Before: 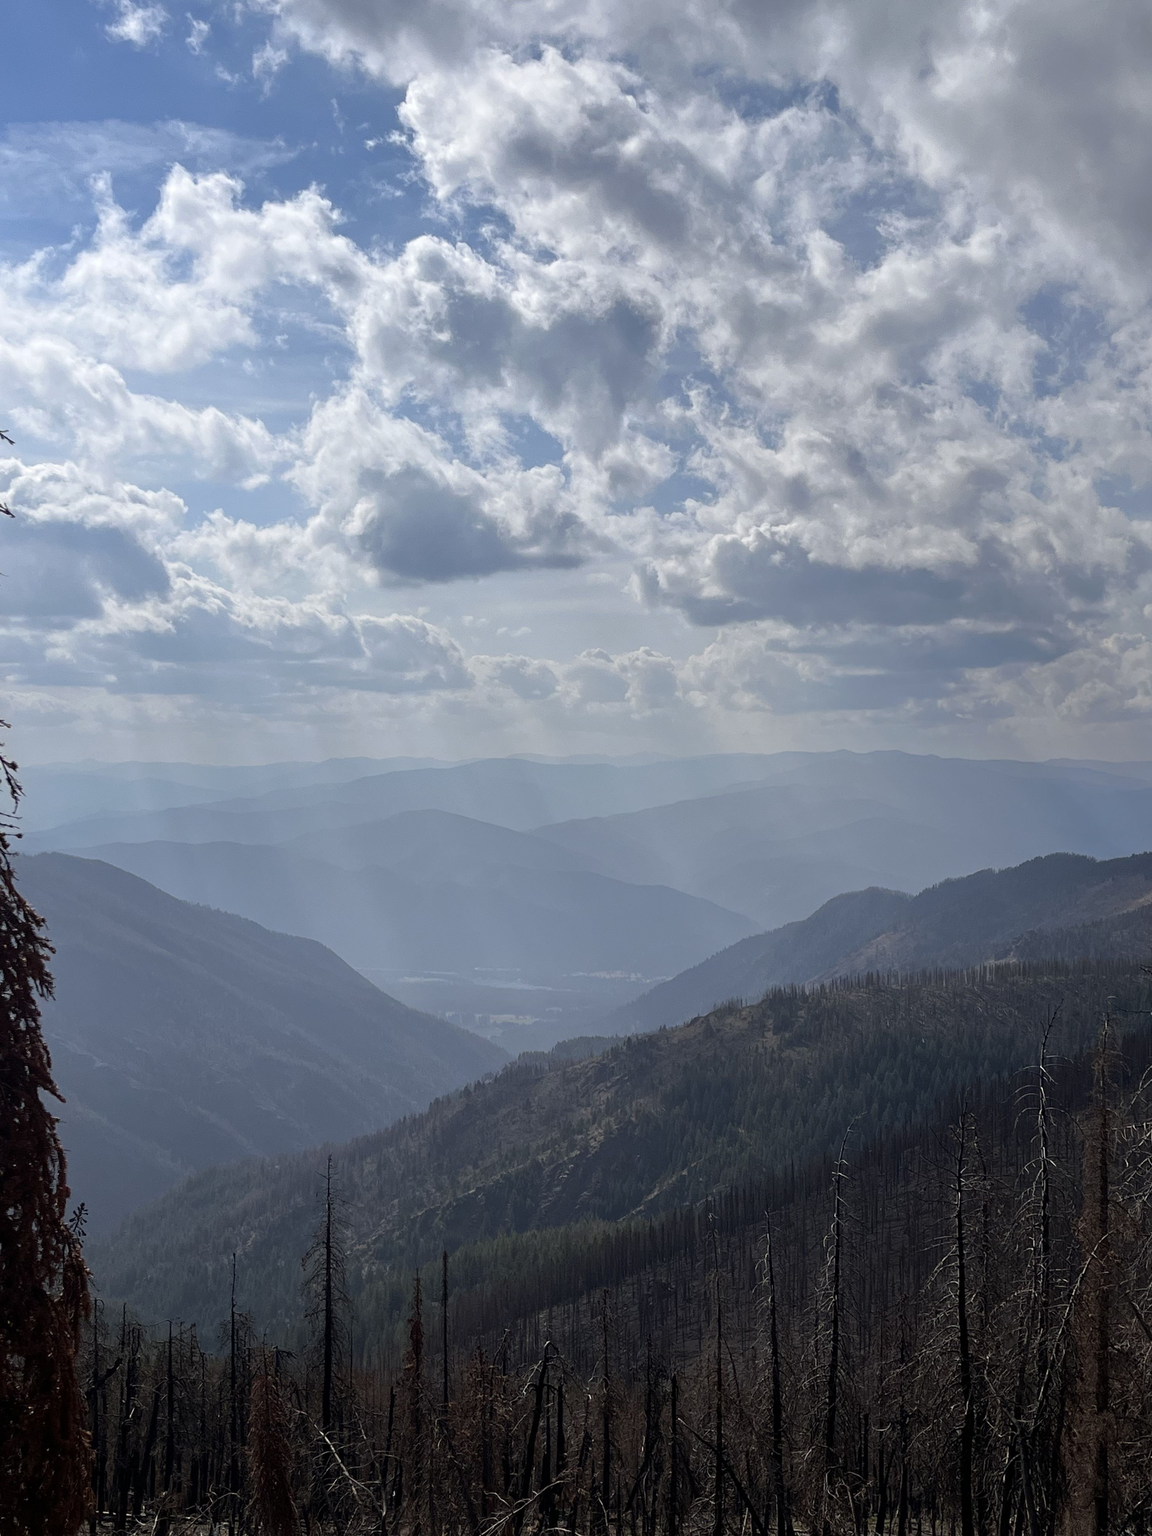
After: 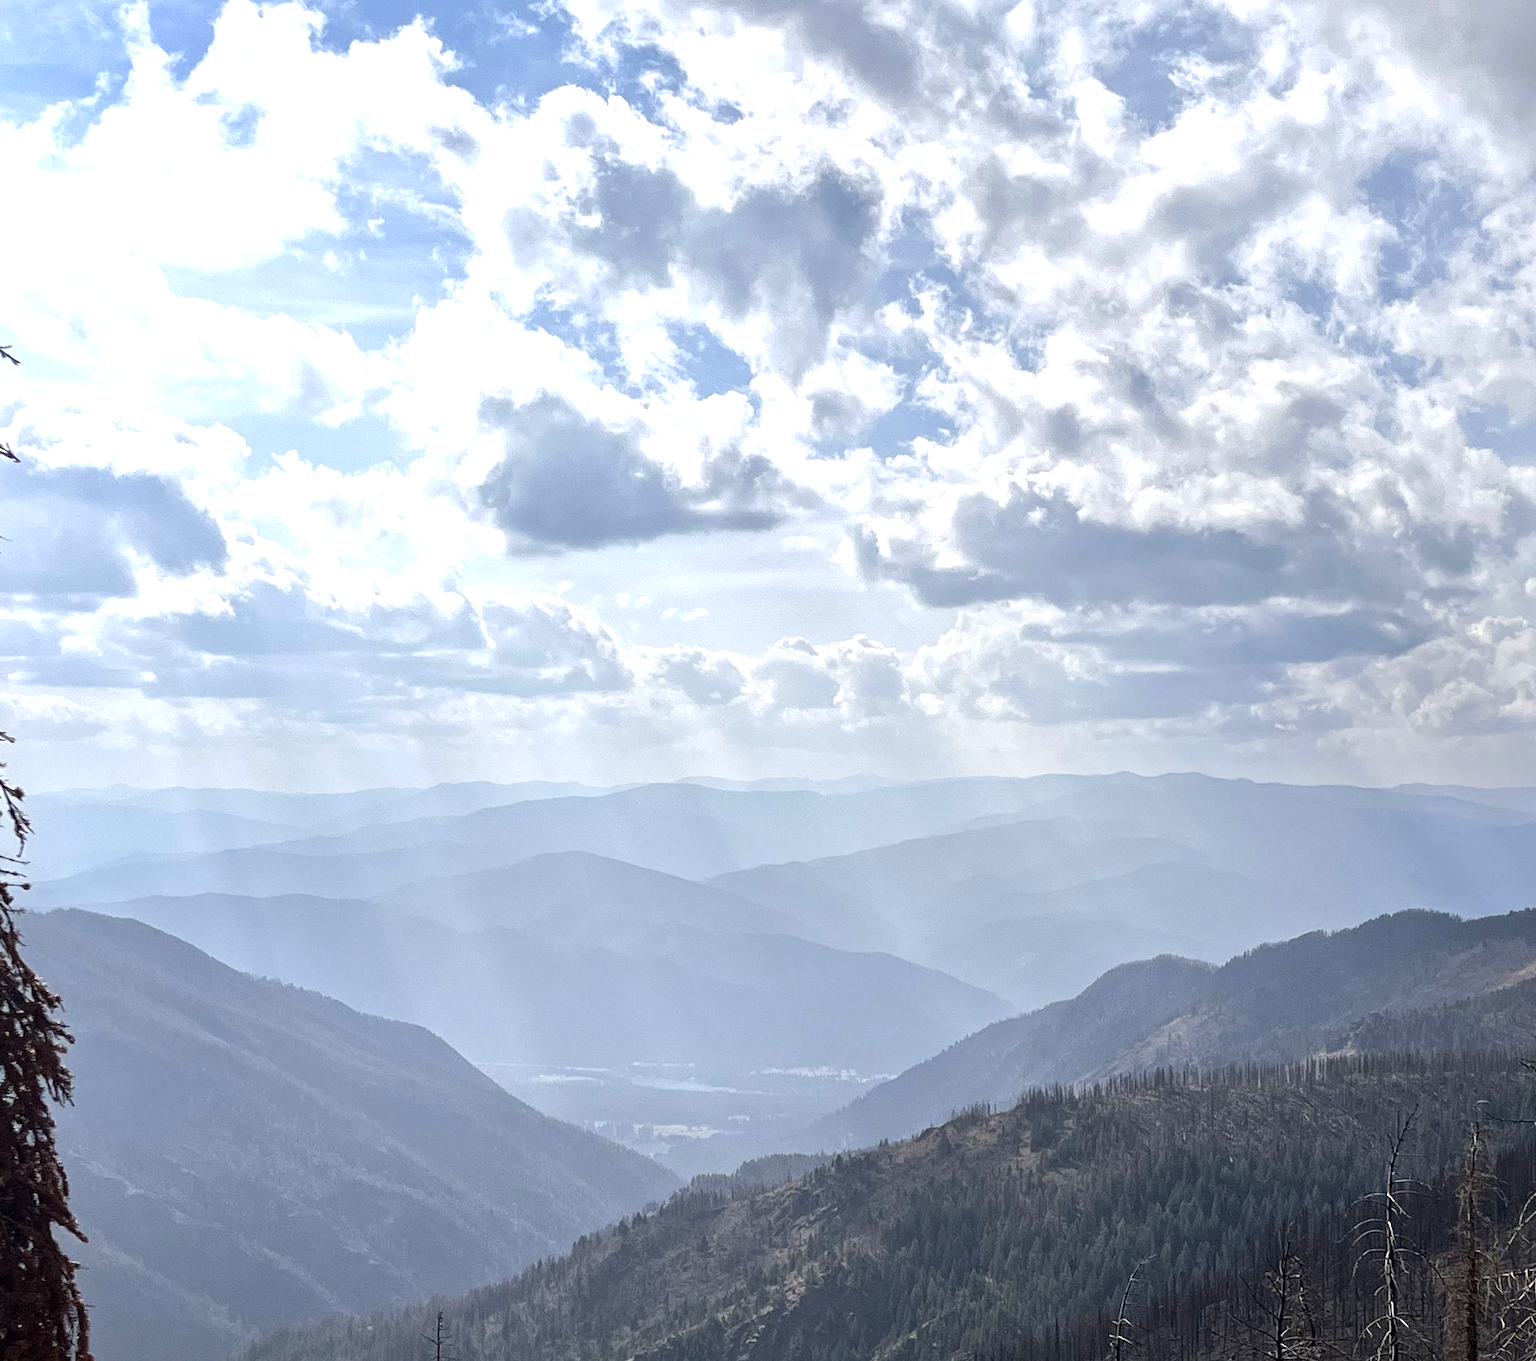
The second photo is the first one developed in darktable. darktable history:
exposure: black level correction 0, exposure 0.953 EV, compensate exposure bias true, compensate highlight preservation false
local contrast: mode bilateral grid, contrast 20, coarseness 49, detail 132%, midtone range 0.2
tone equalizer: on, module defaults
crop: top 11.16%, bottom 22.34%
